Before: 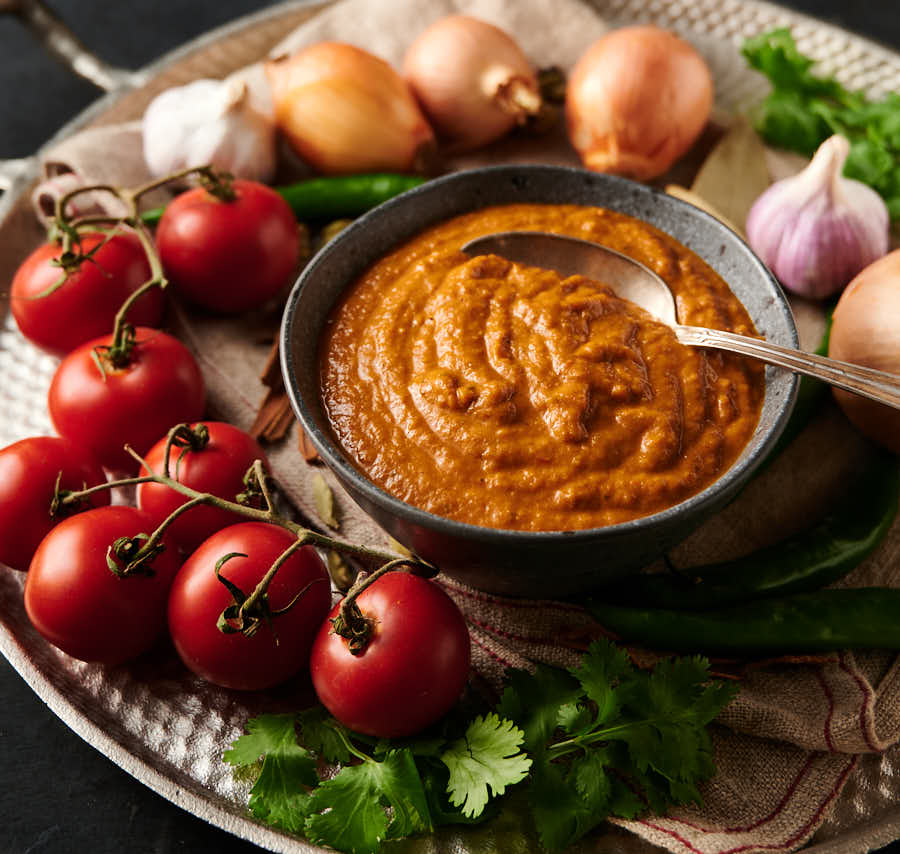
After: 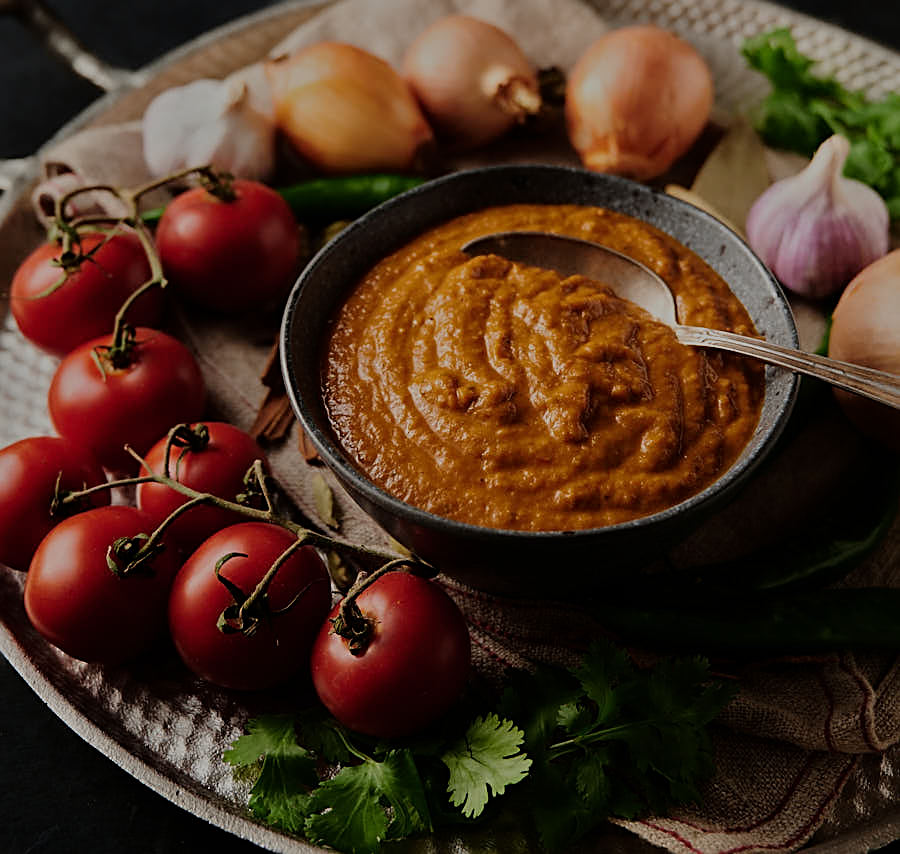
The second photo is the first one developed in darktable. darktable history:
sharpen: on, module defaults
tone equalizer: -7 EV 0.15 EV, -6 EV 0.6 EV, -5 EV 1.15 EV, -4 EV 1.33 EV, -3 EV 1.15 EV, -2 EV 0.6 EV, -1 EV 0.15 EV, mask exposure compensation -0.5 EV
exposure: black level correction 0, exposure 0.4 EV, compensate exposure bias true, compensate highlight preservation false
